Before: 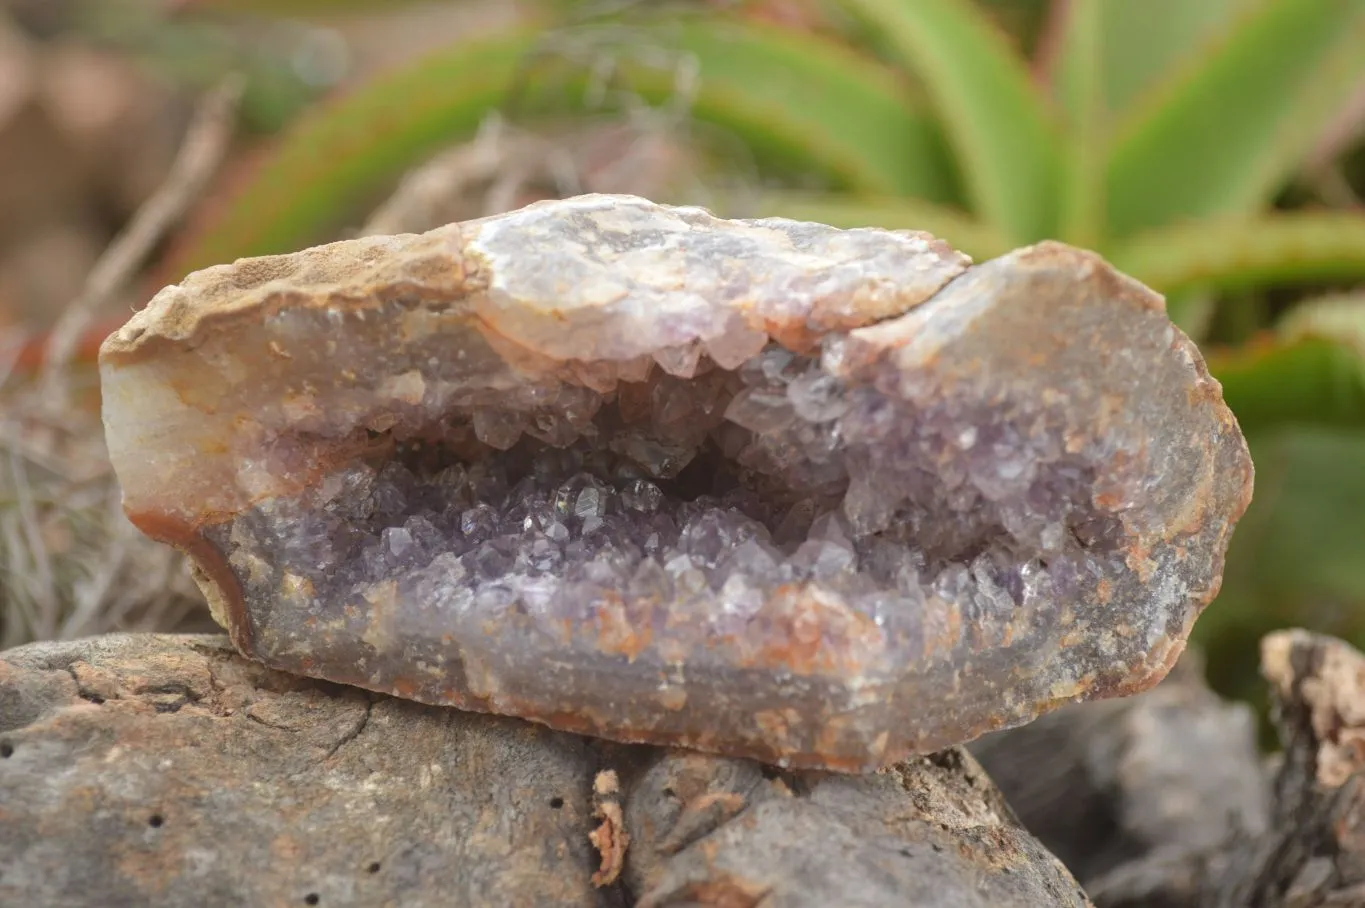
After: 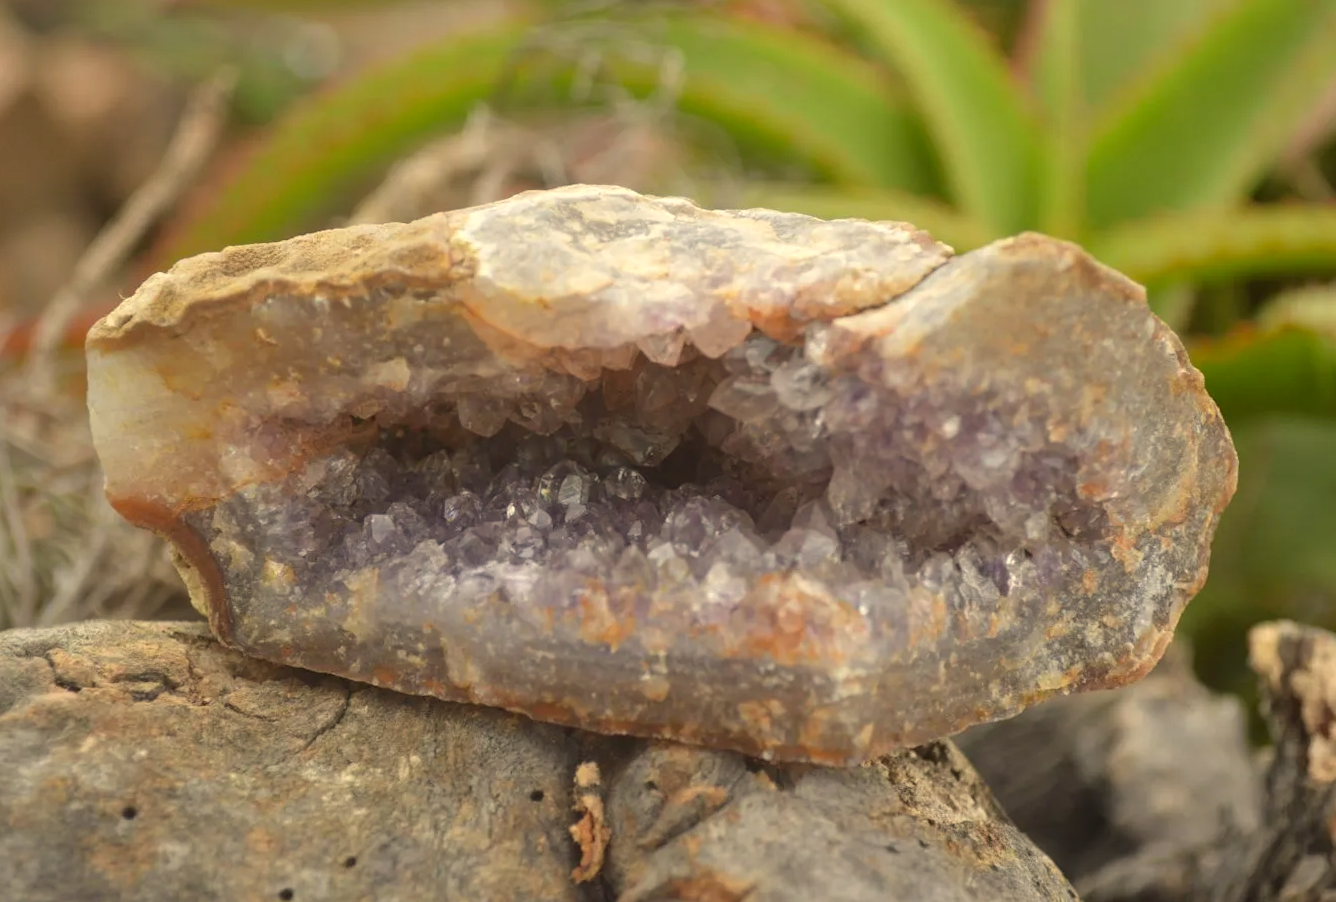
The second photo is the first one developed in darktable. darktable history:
color correction: highlights a* 1.39, highlights b* 17.83
rotate and perspective: rotation 0.226°, lens shift (vertical) -0.042, crop left 0.023, crop right 0.982, crop top 0.006, crop bottom 0.994
